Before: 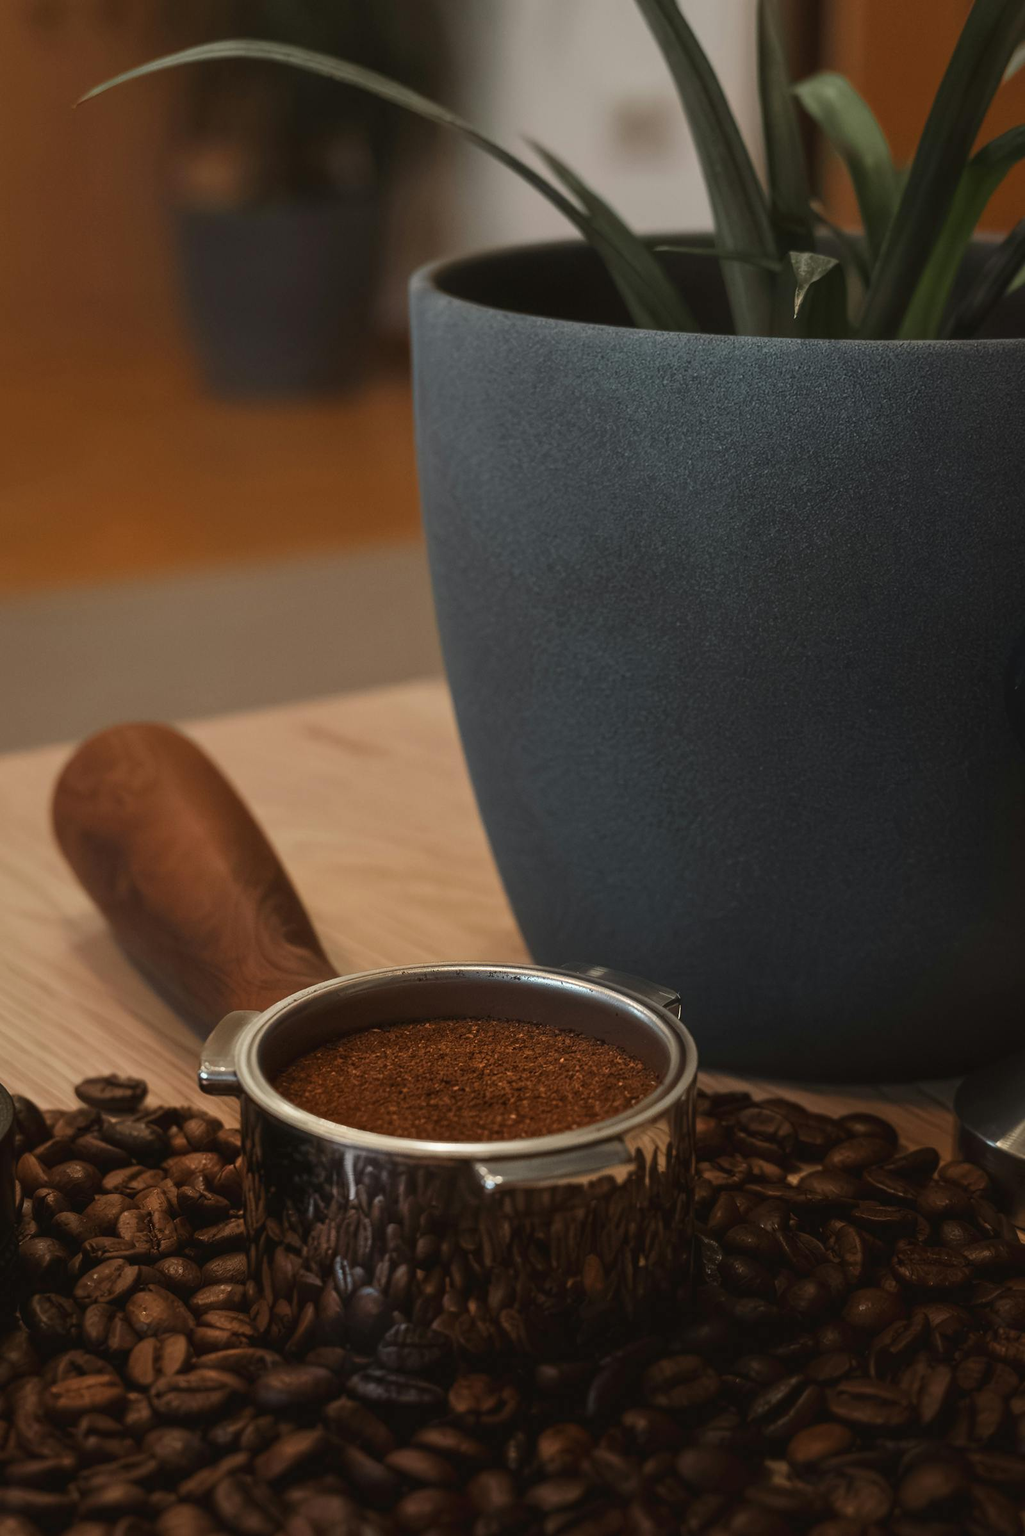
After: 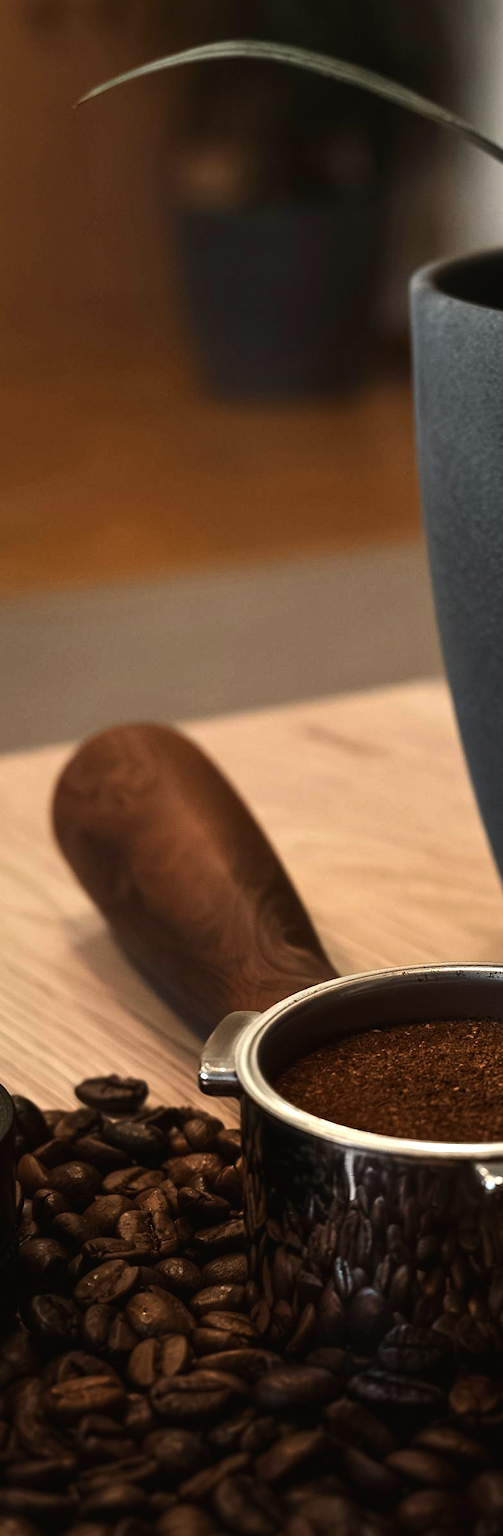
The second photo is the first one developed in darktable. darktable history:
tone equalizer: -8 EV -1.08 EV, -7 EV -1.01 EV, -6 EV -0.867 EV, -5 EV -0.578 EV, -3 EV 0.578 EV, -2 EV 0.867 EV, -1 EV 1.01 EV, +0 EV 1.08 EV, edges refinement/feathering 500, mask exposure compensation -1.57 EV, preserve details no
crop and rotate: left 0%, top 0%, right 50.845%
